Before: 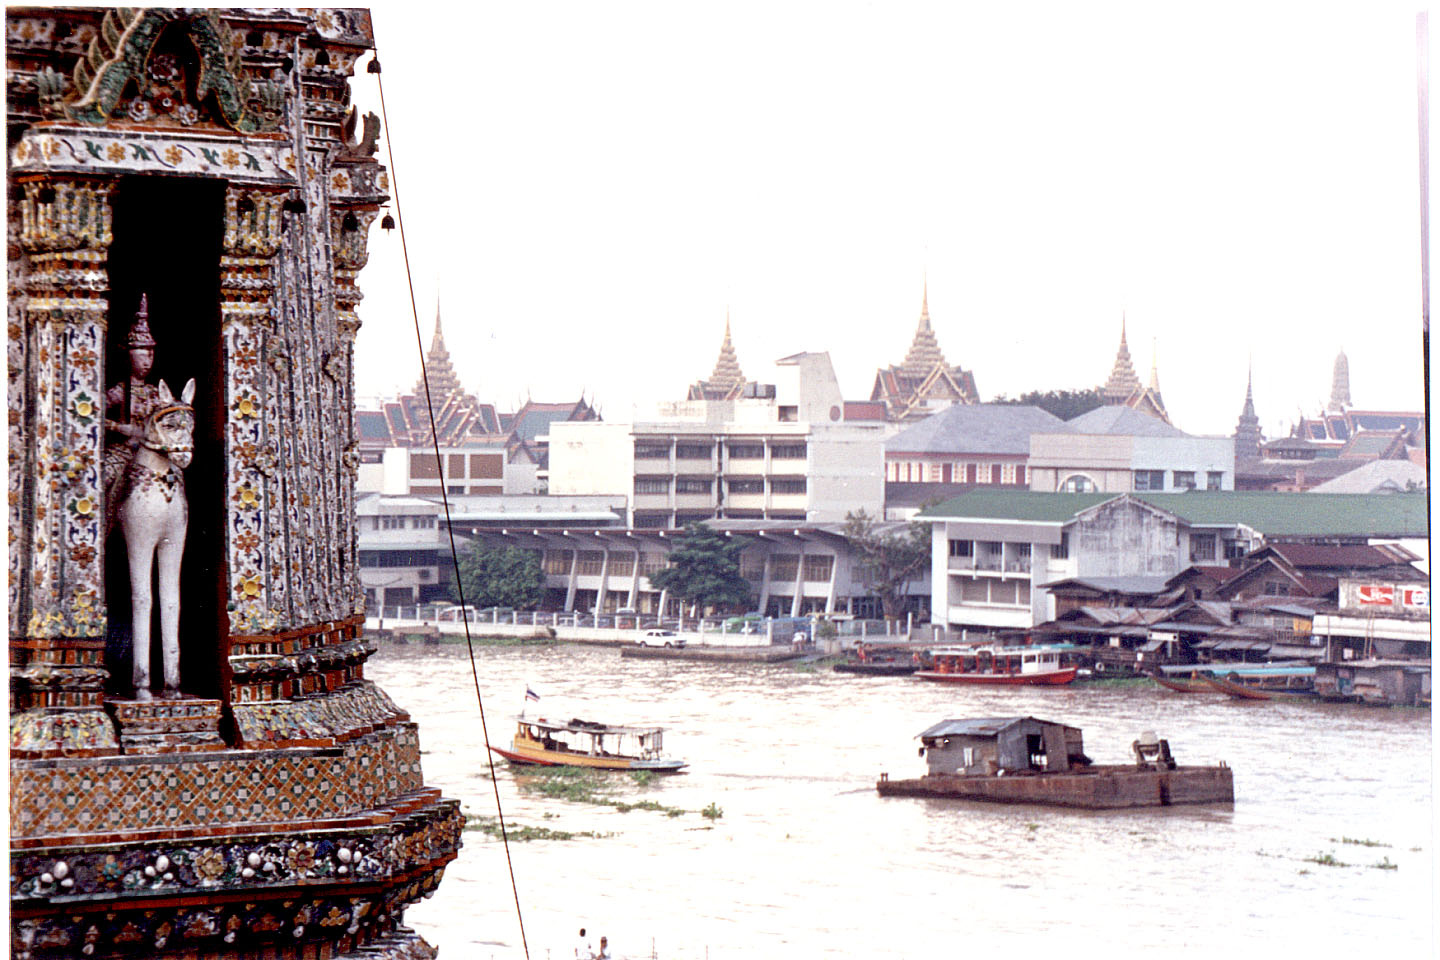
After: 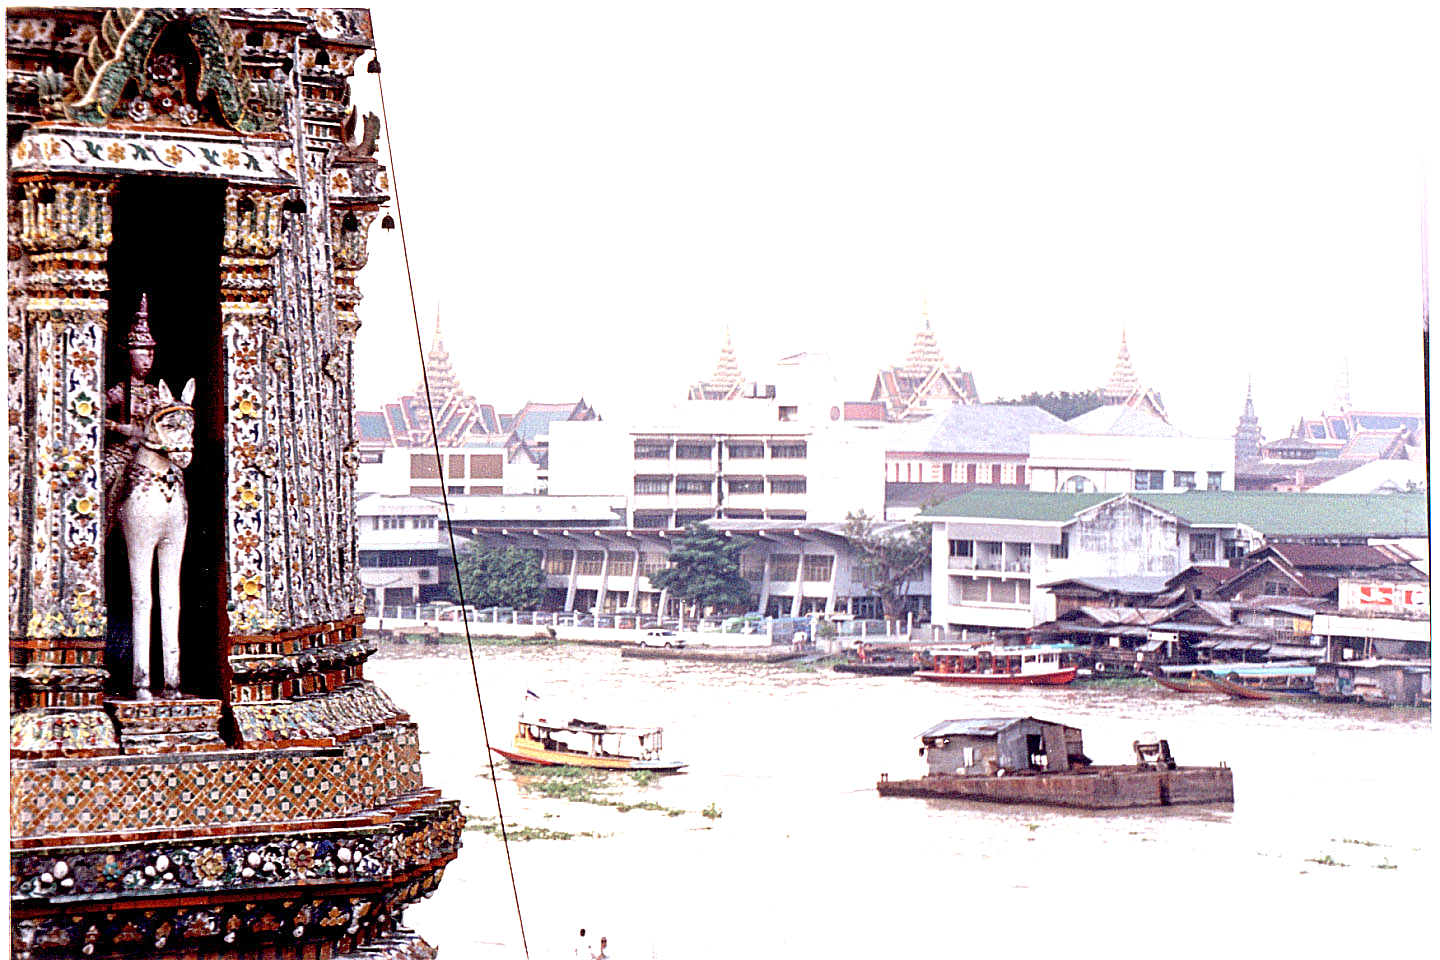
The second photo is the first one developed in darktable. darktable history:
sharpen: on, module defaults
exposure: exposure 0.74 EV, compensate highlight preservation false
